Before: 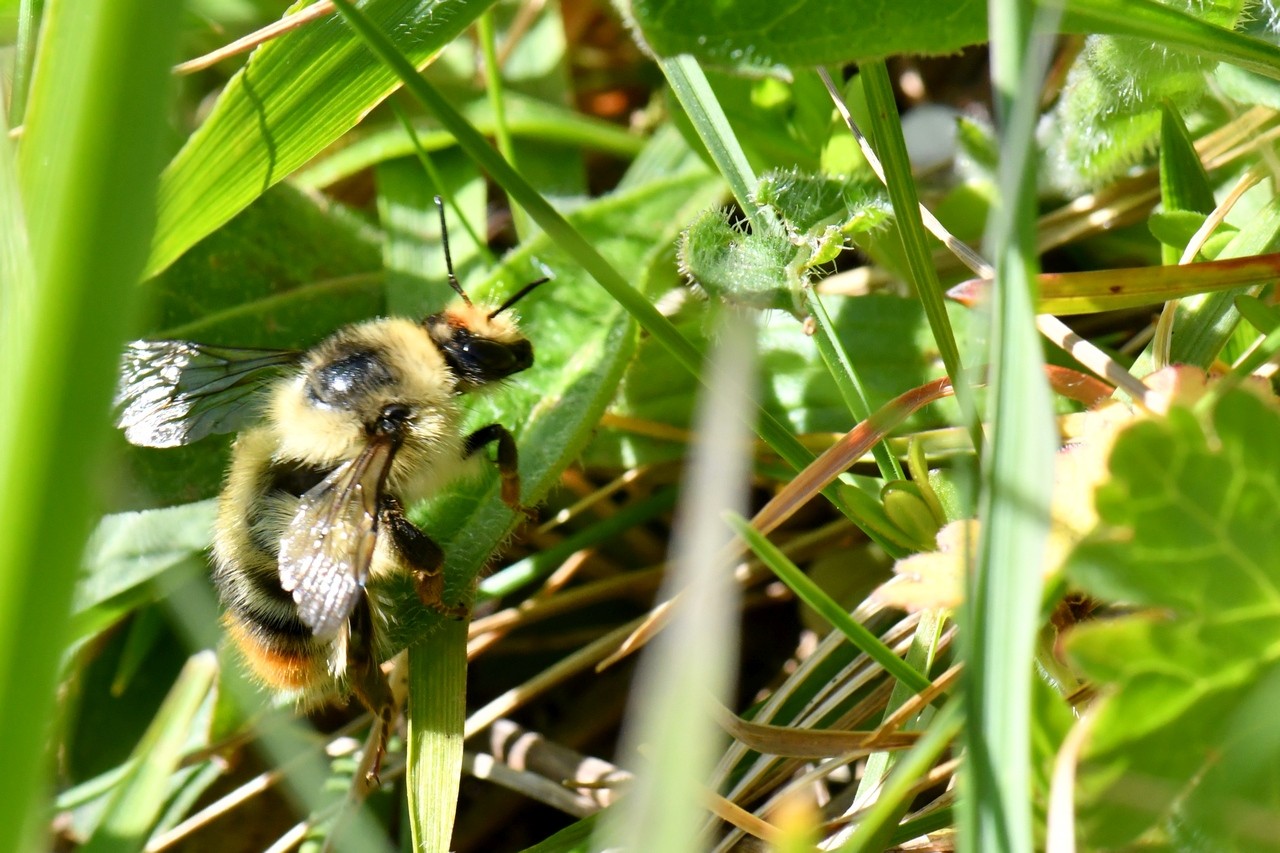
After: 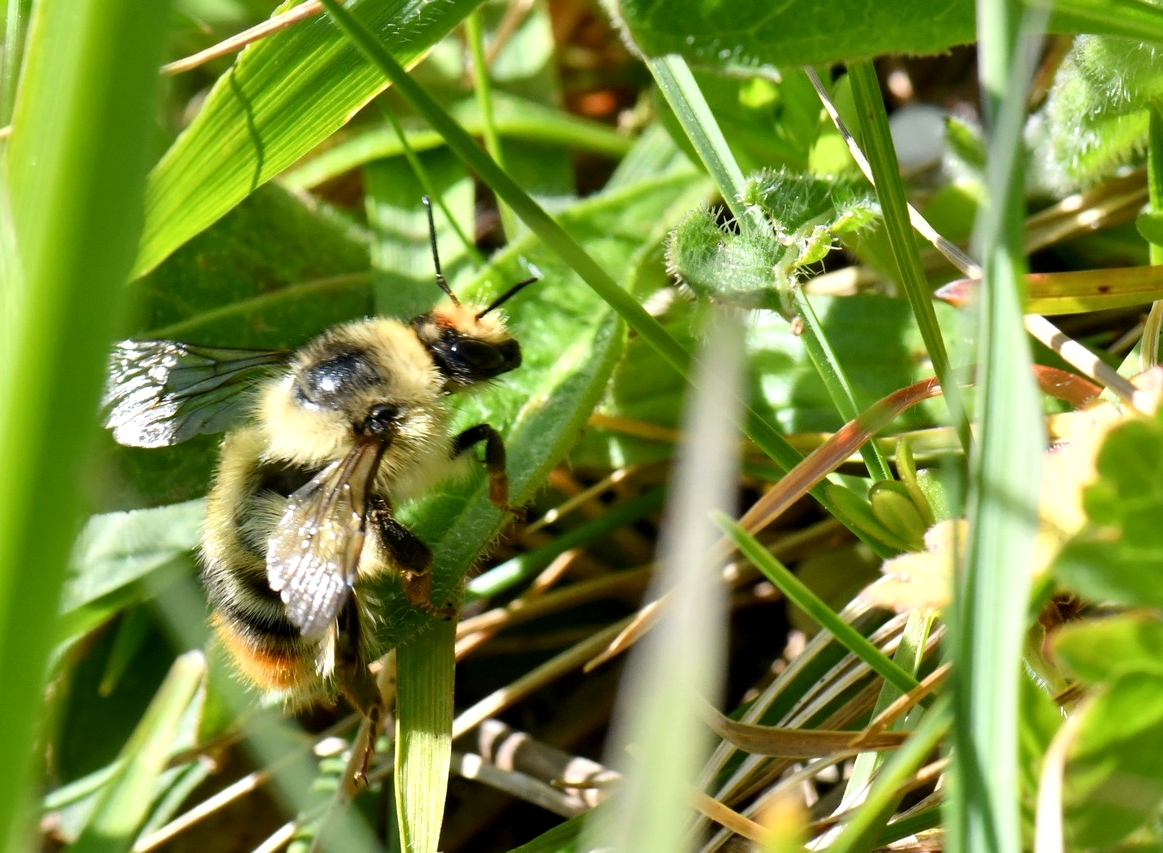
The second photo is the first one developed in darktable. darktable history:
local contrast: highlights 106%, shadows 101%, detail 119%, midtone range 0.2
crop and rotate: left 0.982%, right 8.092%
